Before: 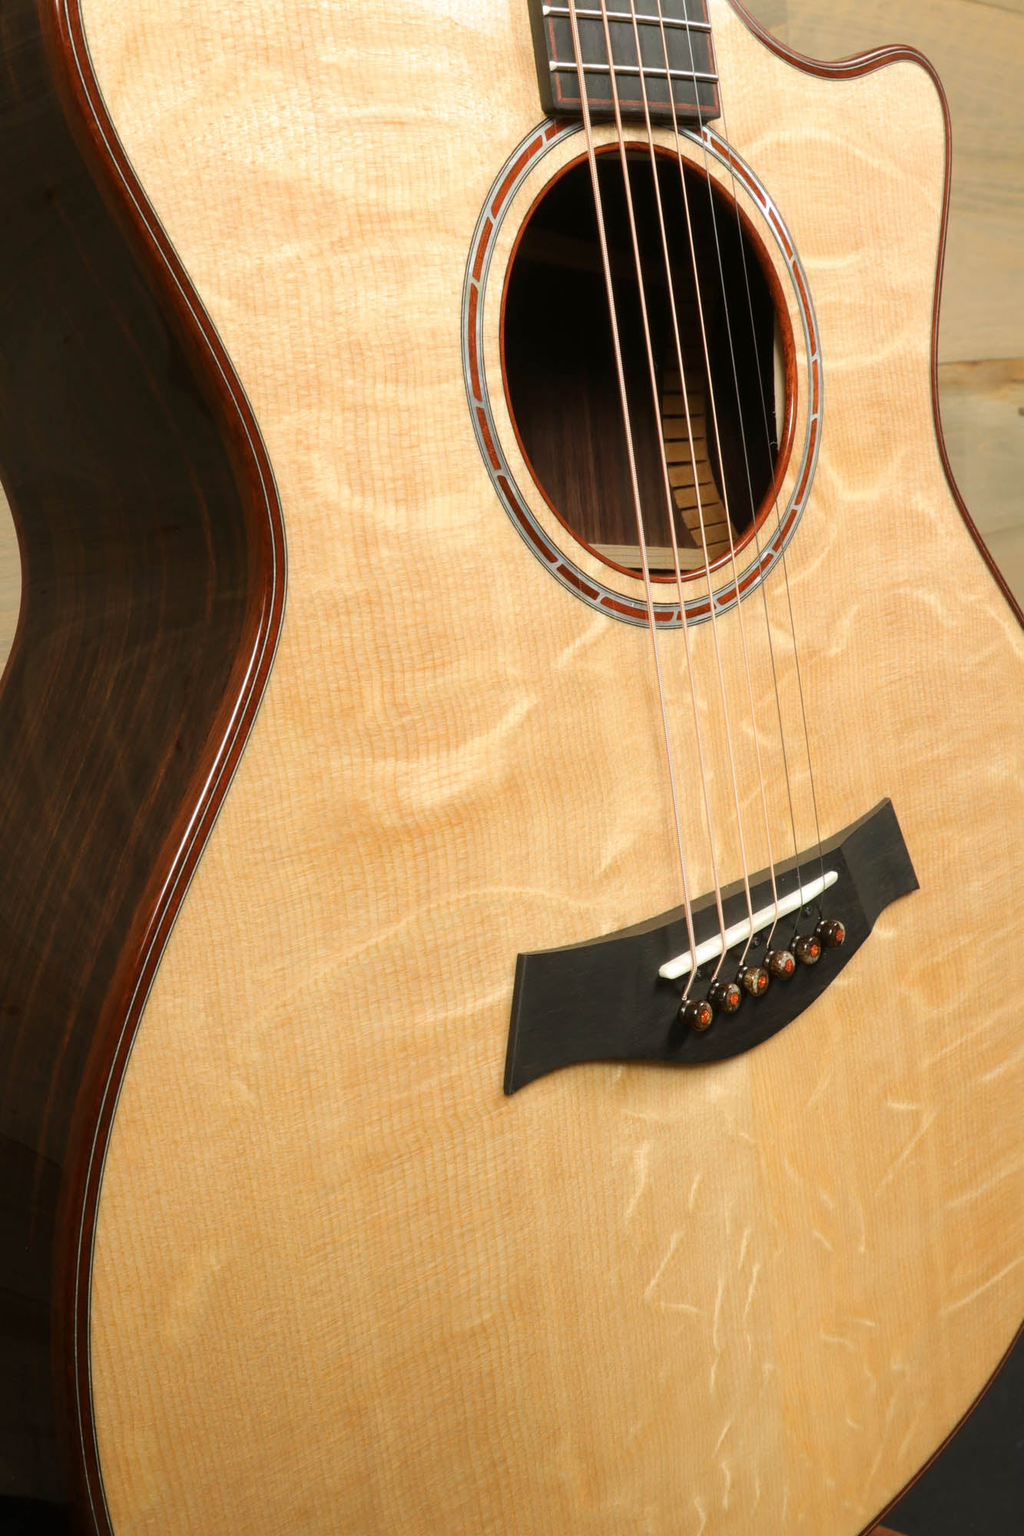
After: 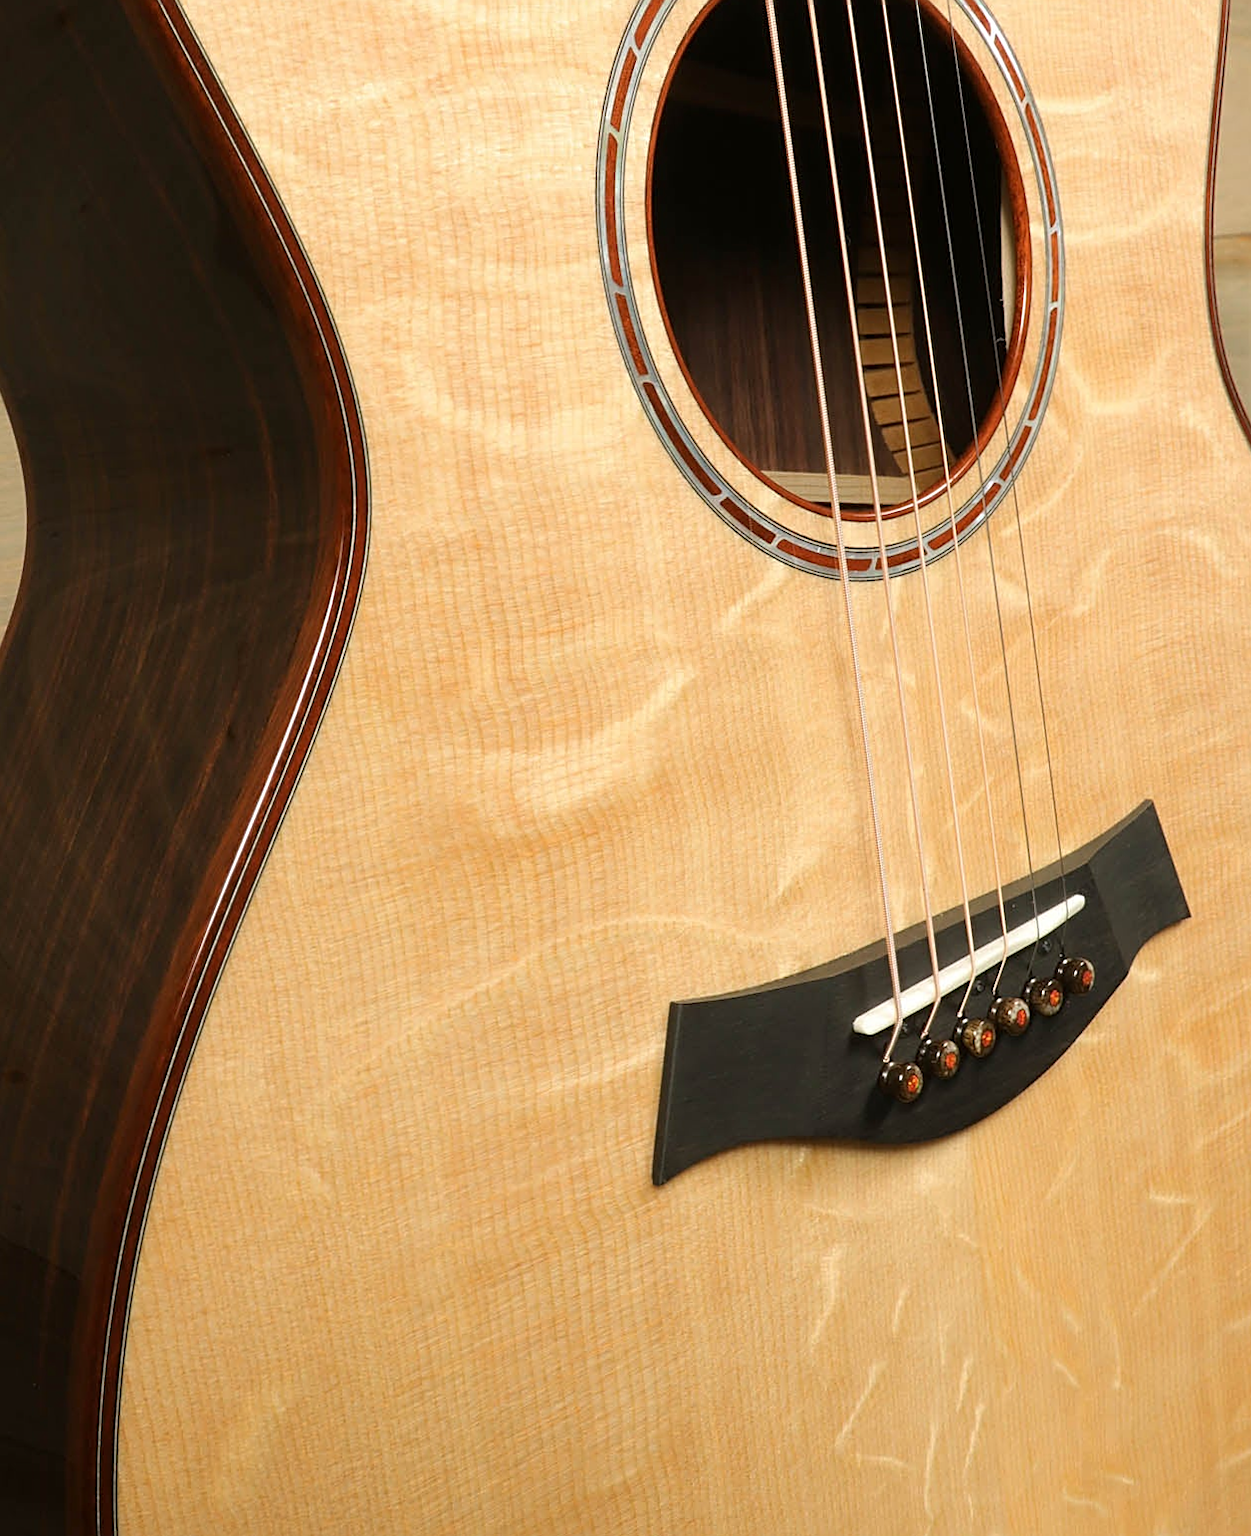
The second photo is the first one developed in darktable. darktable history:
sharpen: on, module defaults
crop and rotate: angle 0.074°, top 11.693%, right 5.447%, bottom 11.004%
